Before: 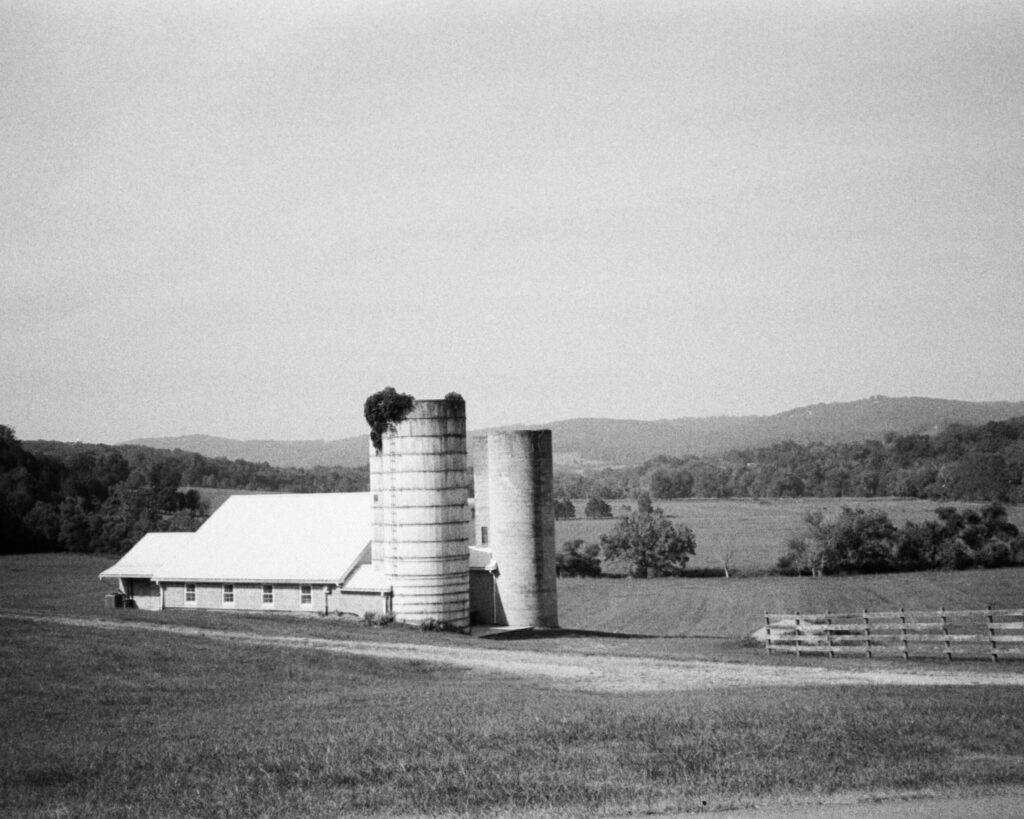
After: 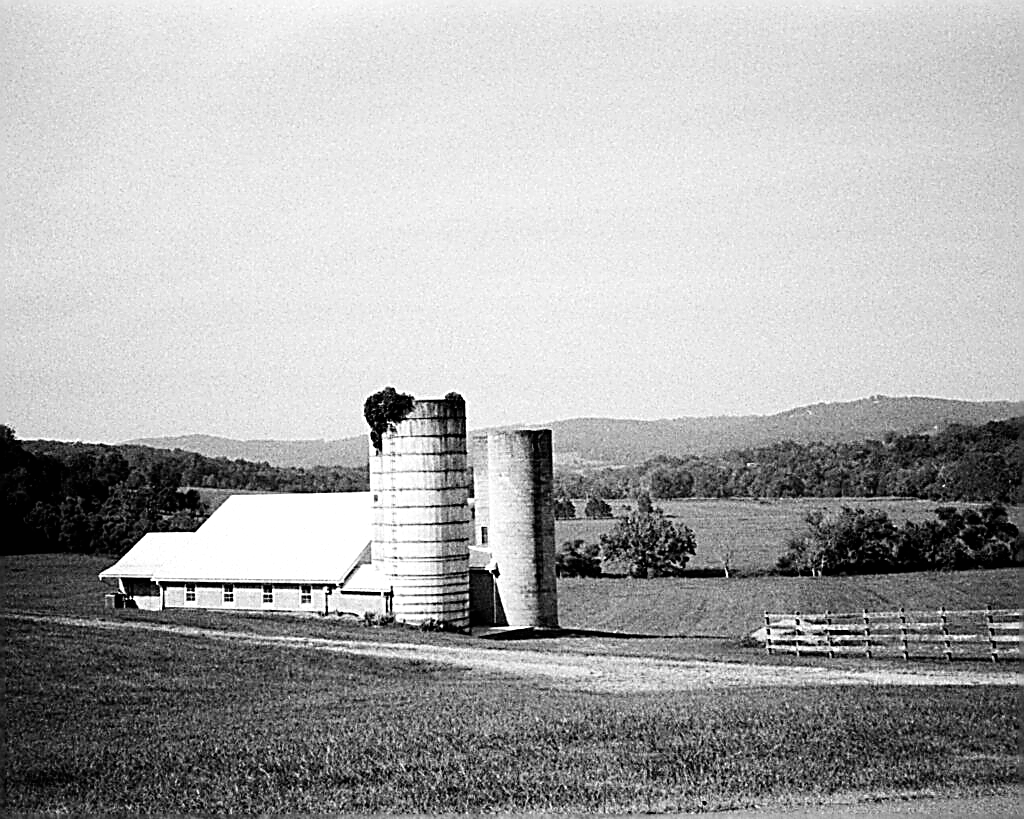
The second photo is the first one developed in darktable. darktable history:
sharpen: amount 1.861
filmic rgb: black relative exposure -8.2 EV, white relative exposure 2.2 EV, threshold 3 EV, hardness 7.11, latitude 75%, contrast 1.325, highlights saturation mix -2%, shadows ↔ highlights balance 30%, preserve chrominance no, color science v5 (2021), contrast in shadows safe, contrast in highlights safe, enable highlight reconstruction true
